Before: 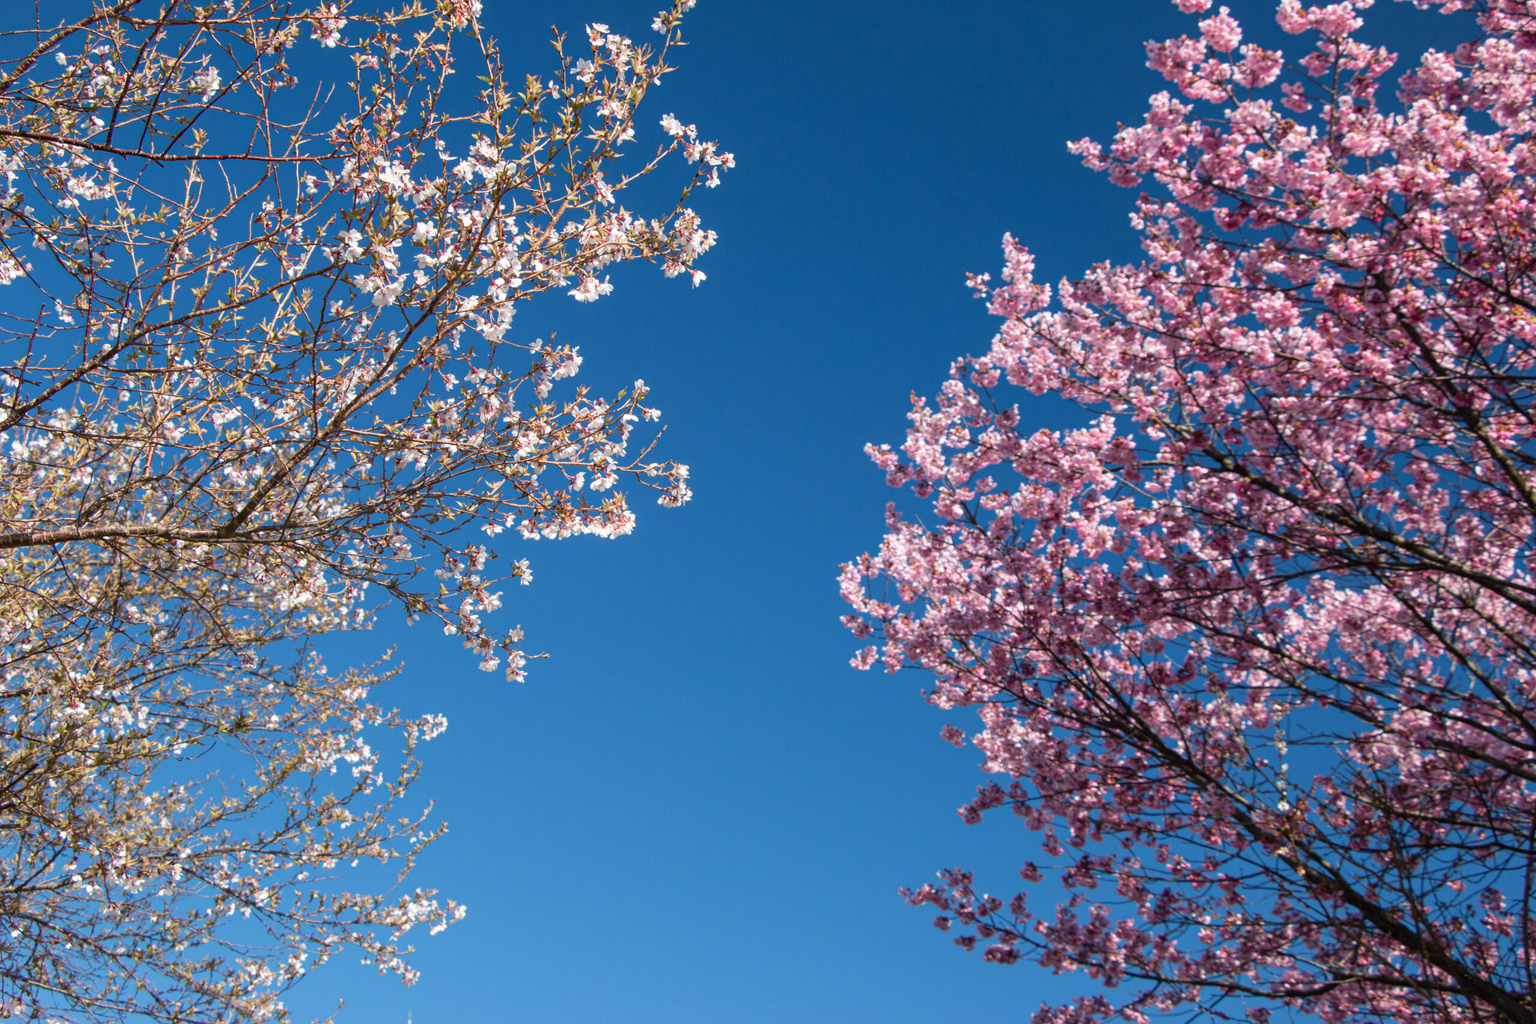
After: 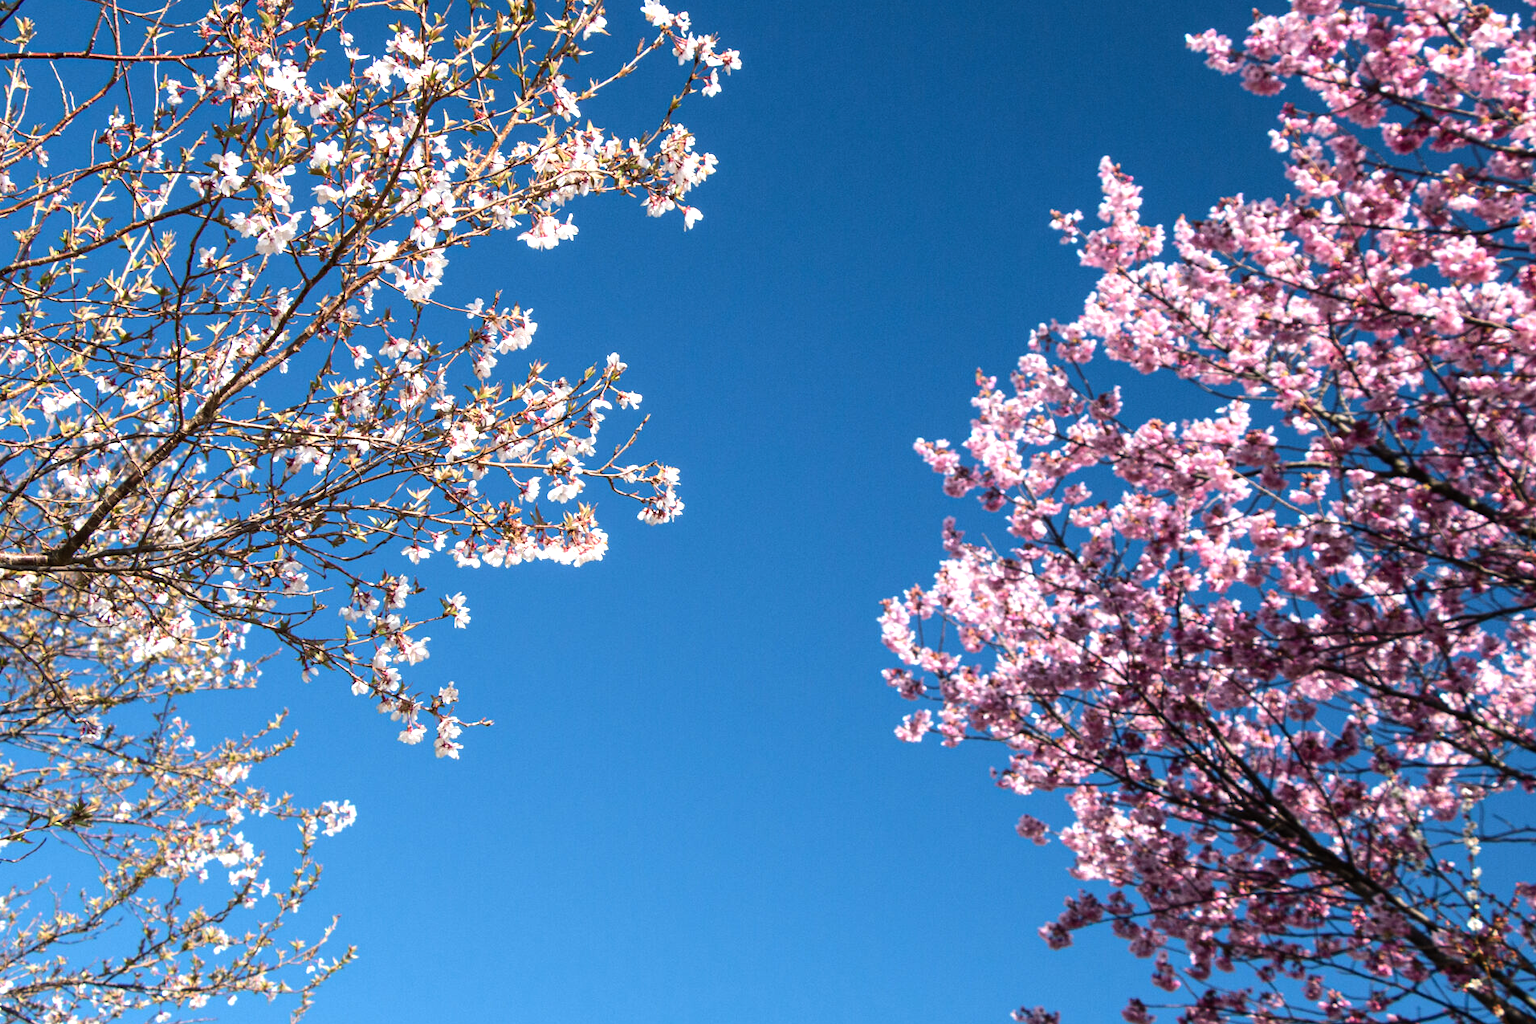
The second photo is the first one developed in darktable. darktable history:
crop and rotate: left 11.831%, top 11.346%, right 13.429%, bottom 13.899%
tone equalizer: -8 EV -0.75 EV, -7 EV -0.7 EV, -6 EV -0.6 EV, -5 EV -0.4 EV, -3 EV 0.4 EV, -2 EV 0.6 EV, -1 EV 0.7 EV, +0 EV 0.75 EV, edges refinement/feathering 500, mask exposure compensation -1.57 EV, preserve details no
